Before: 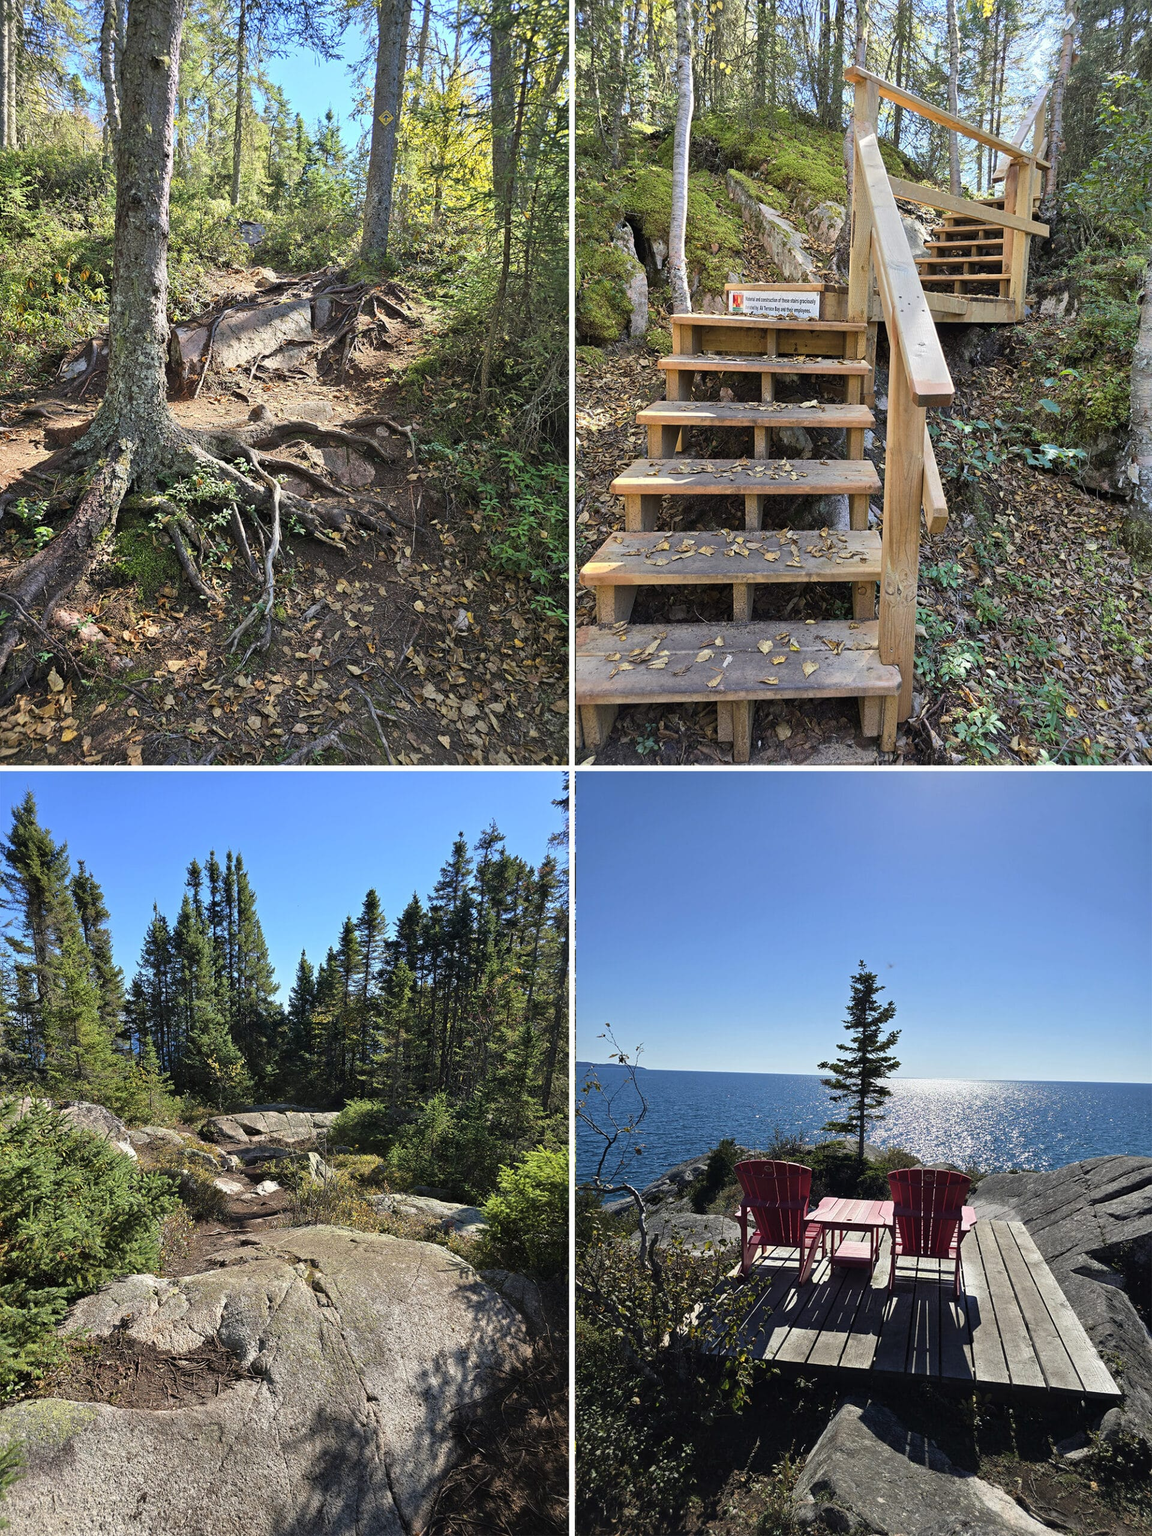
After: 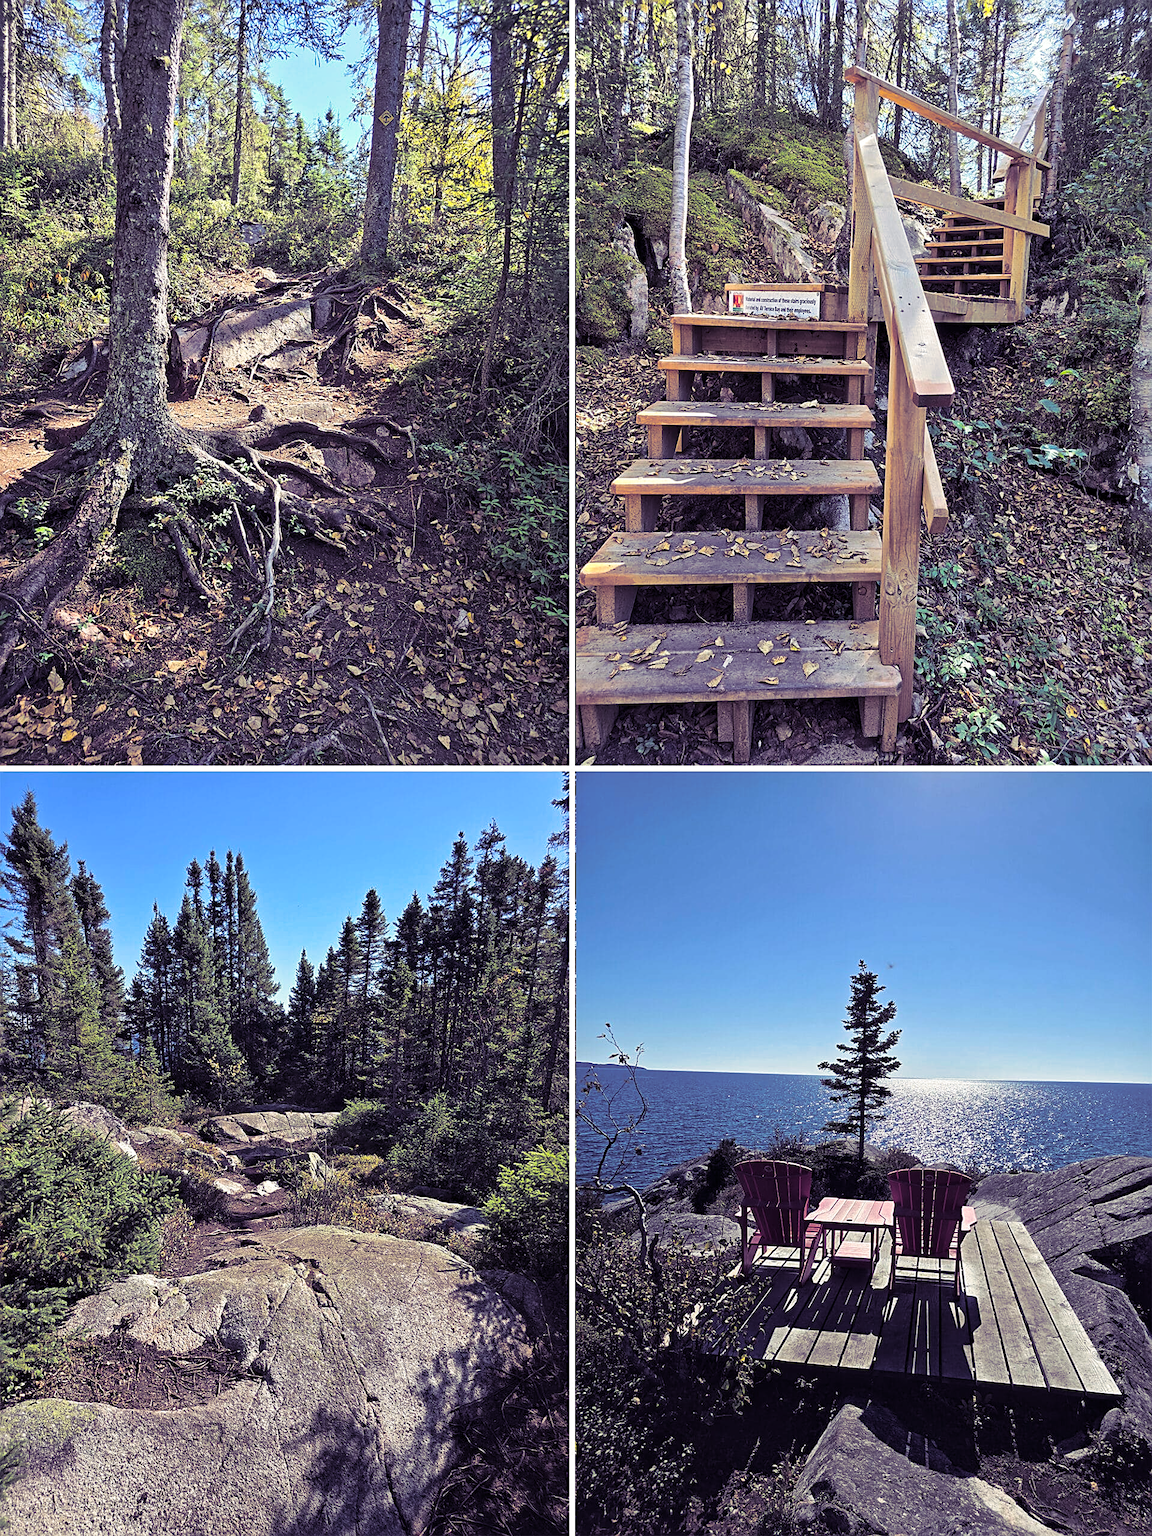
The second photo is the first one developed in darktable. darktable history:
sharpen: on, module defaults
split-toning: shadows › hue 255.6°, shadows › saturation 0.66, highlights › hue 43.2°, highlights › saturation 0.68, balance -50.1
local contrast: mode bilateral grid, contrast 30, coarseness 25, midtone range 0.2
